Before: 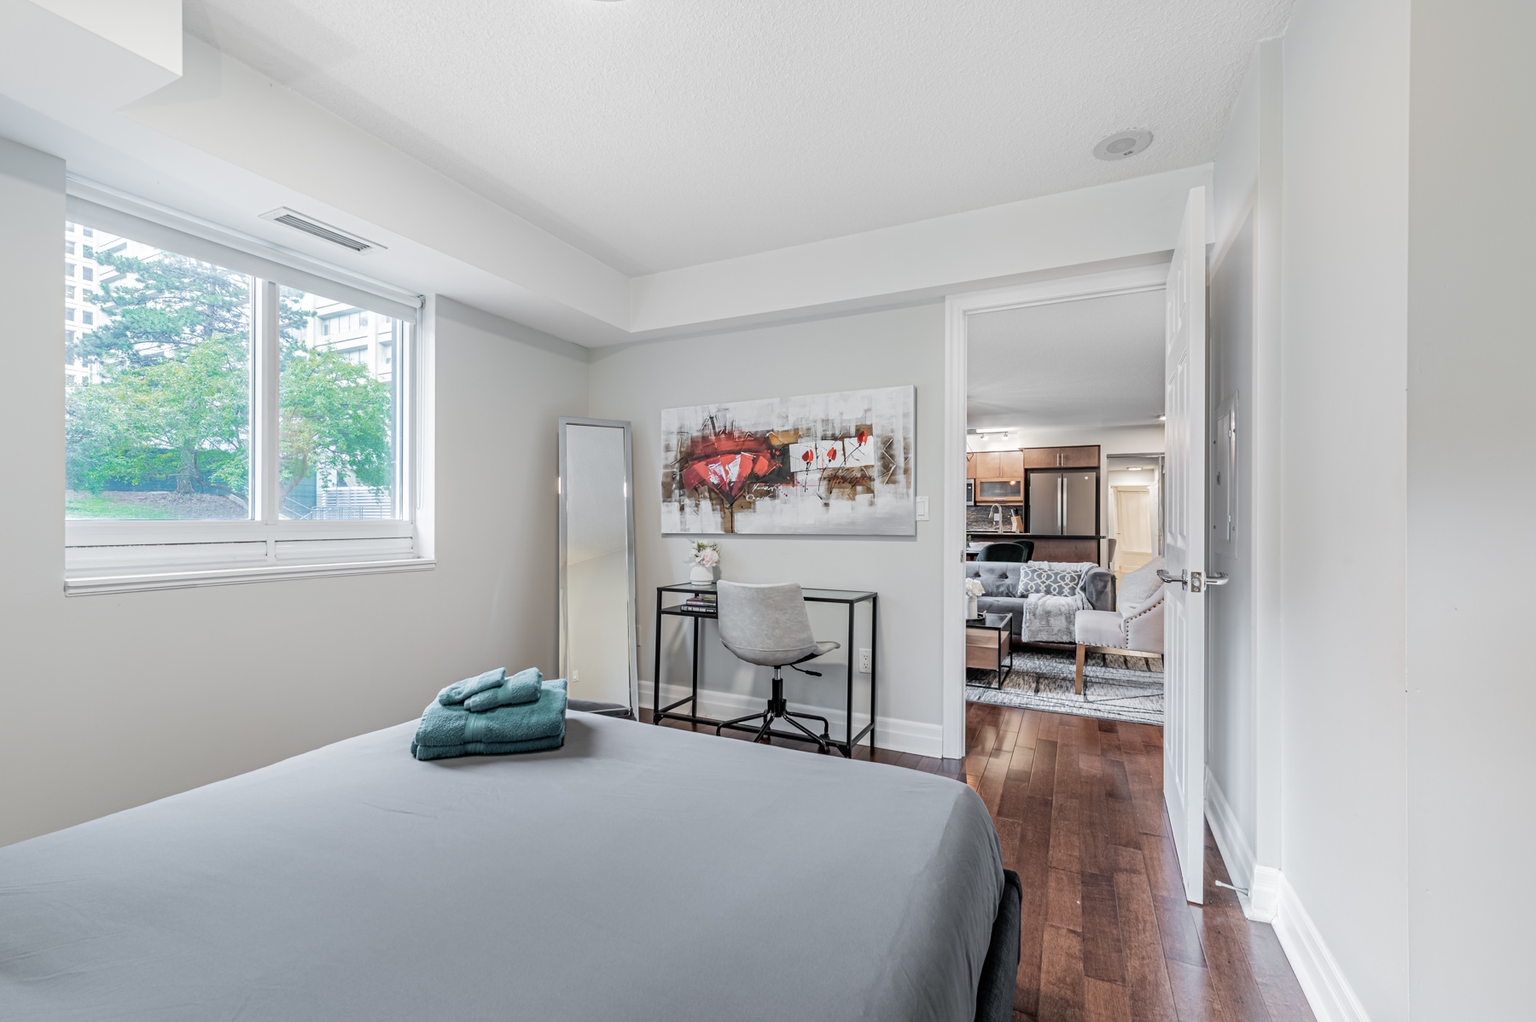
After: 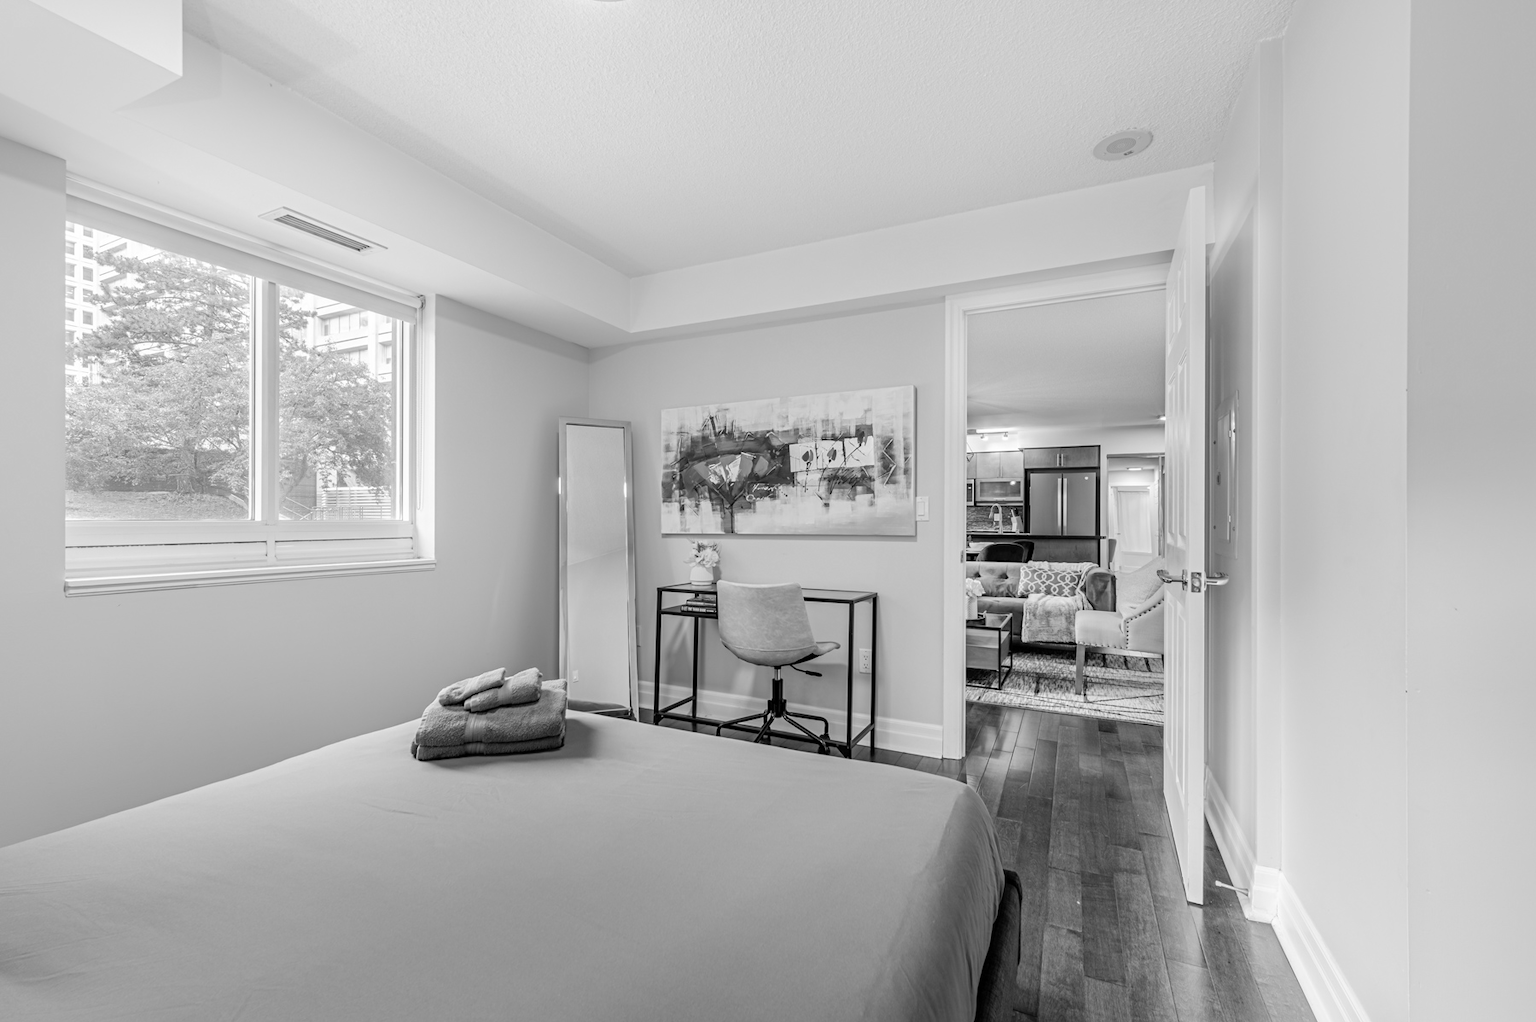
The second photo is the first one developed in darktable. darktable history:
color balance rgb: perceptual saturation grading › global saturation 20%, global vibrance 20%
monochrome: on, module defaults
